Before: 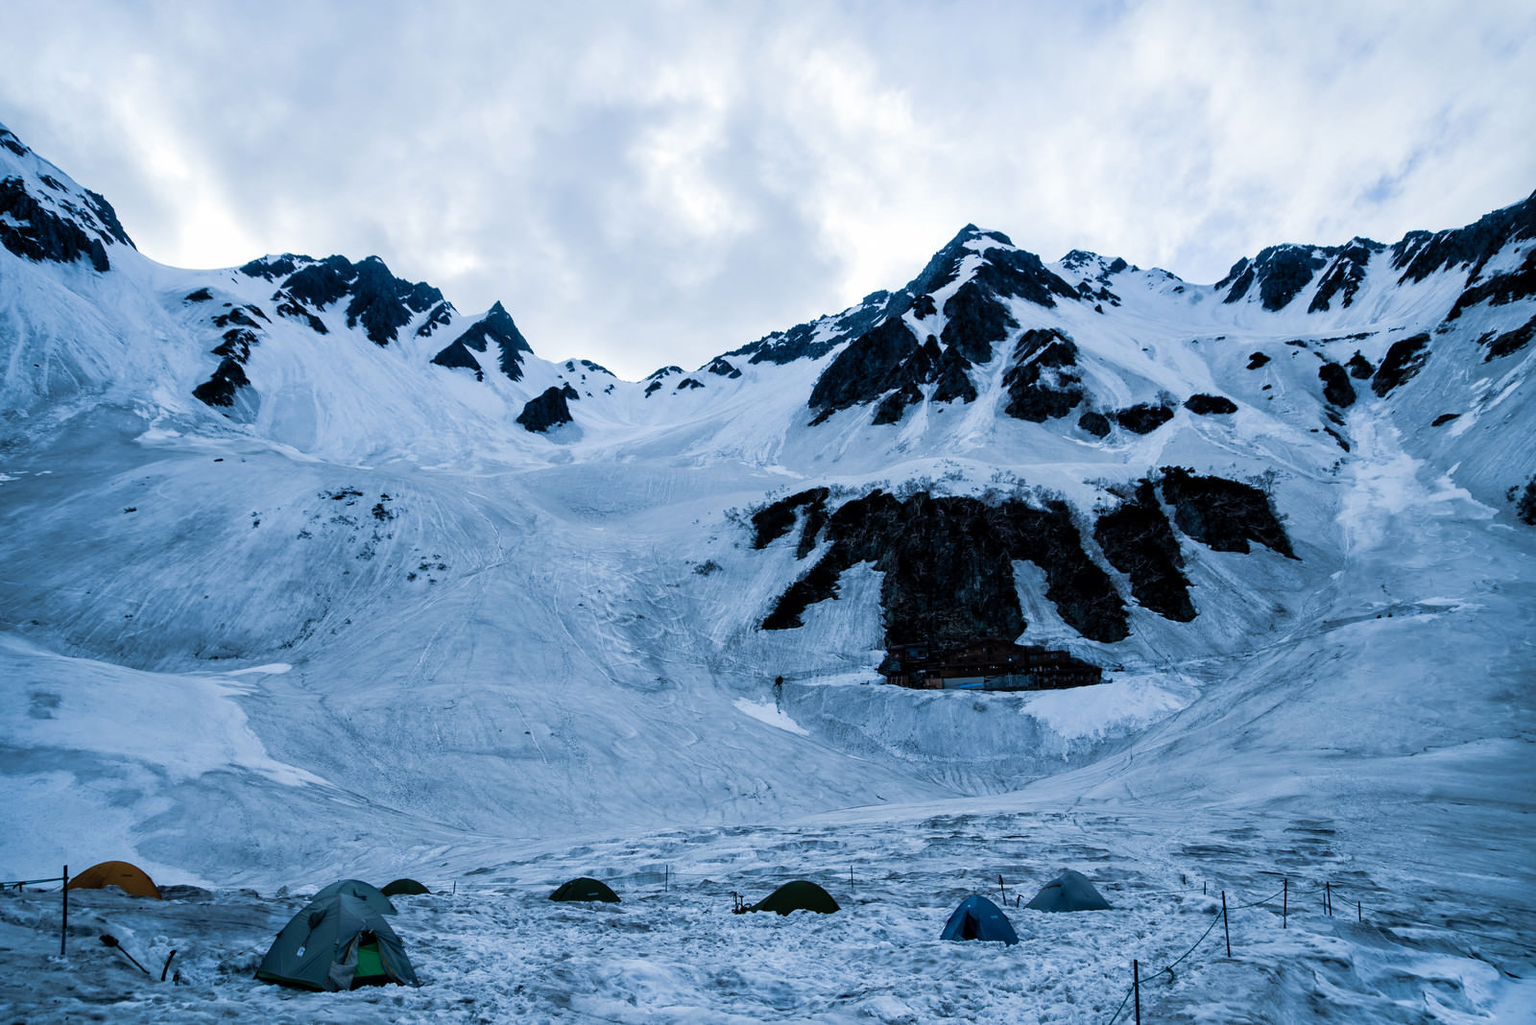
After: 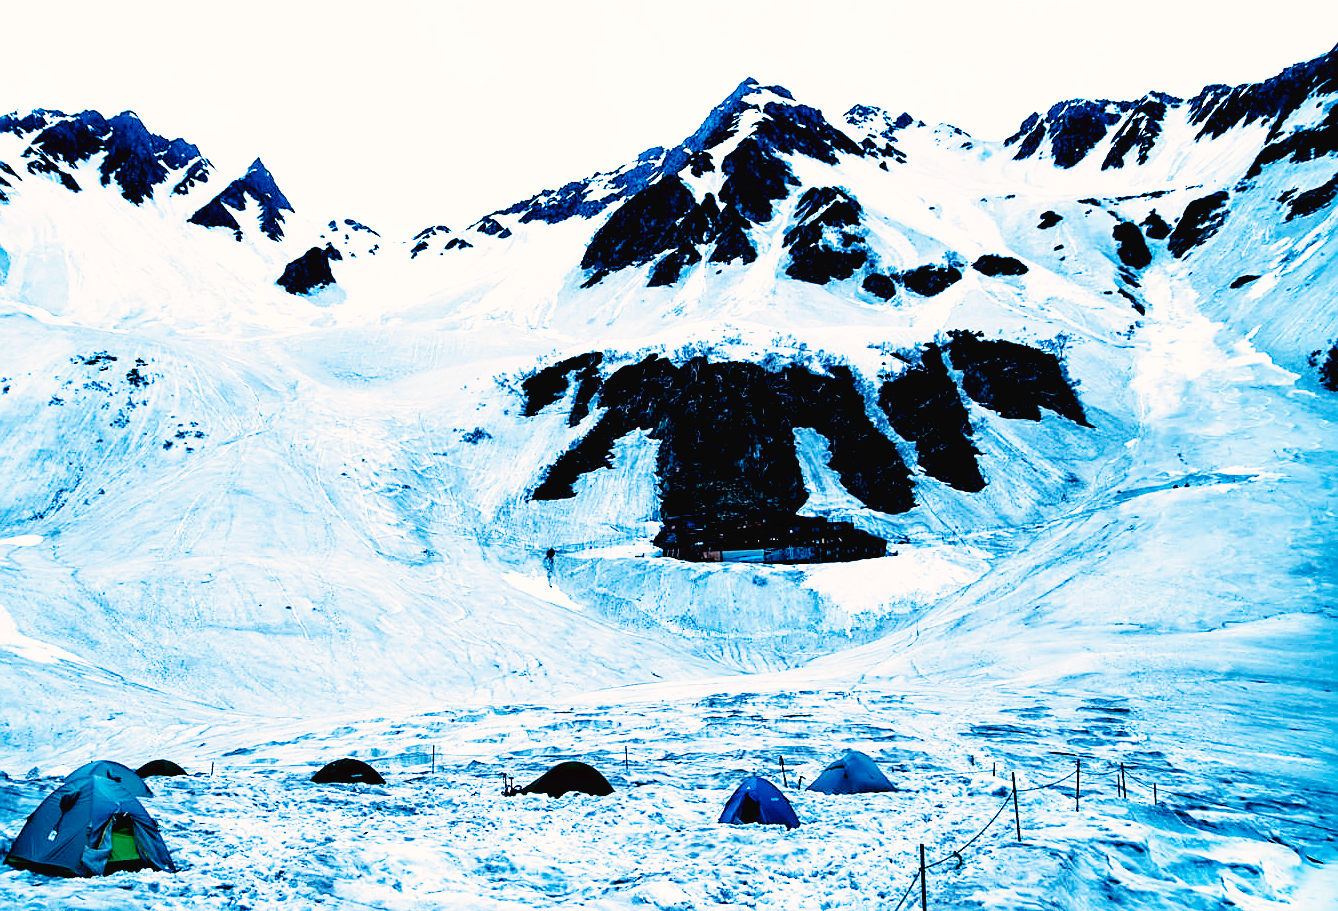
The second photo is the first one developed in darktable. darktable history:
crop: left 16.314%, top 14.635%
color balance rgb: shadows lift › luminance -5.132%, shadows lift › chroma 1.211%, shadows lift › hue 218.16°, global offset › luminance -0.504%, linear chroma grading › shadows -9.505%, linear chroma grading › global chroma 19.689%, perceptual saturation grading › global saturation 15.782%, perceptual saturation grading › highlights -19.47%, perceptual saturation grading › shadows 19.38%, perceptual brilliance grading › global brilliance 17.705%
base curve: curves: ch0 [(0, 0.003) (0.001, 0.002) (0.006, 0.004) (0.02, 0.022) (0.048, 0.086) (0.094, 0.234) (0.162, 0.431) (0.258, 0.629) (0.385, 0.8) (0.548, 0.918) (0.751, 0.988) (1, 1)], preserve colors none
sharpen: on, module defaults
color correction: highlights a* 5.73, highlights b* 4.77
